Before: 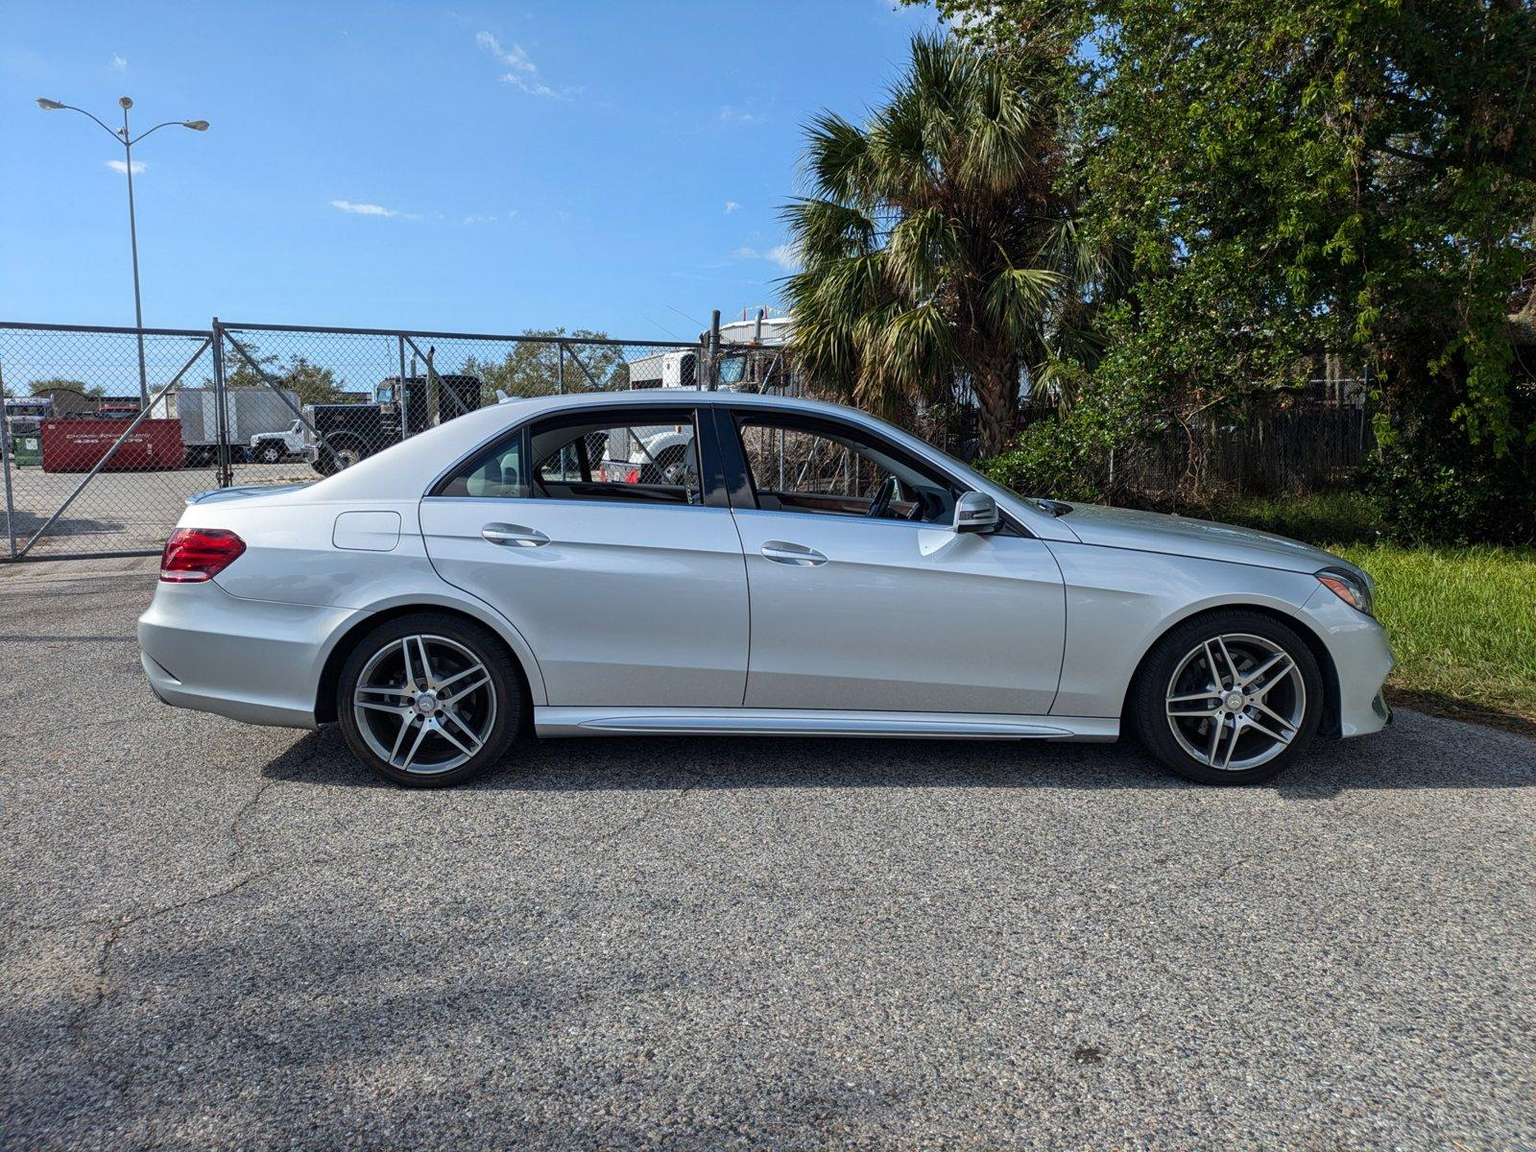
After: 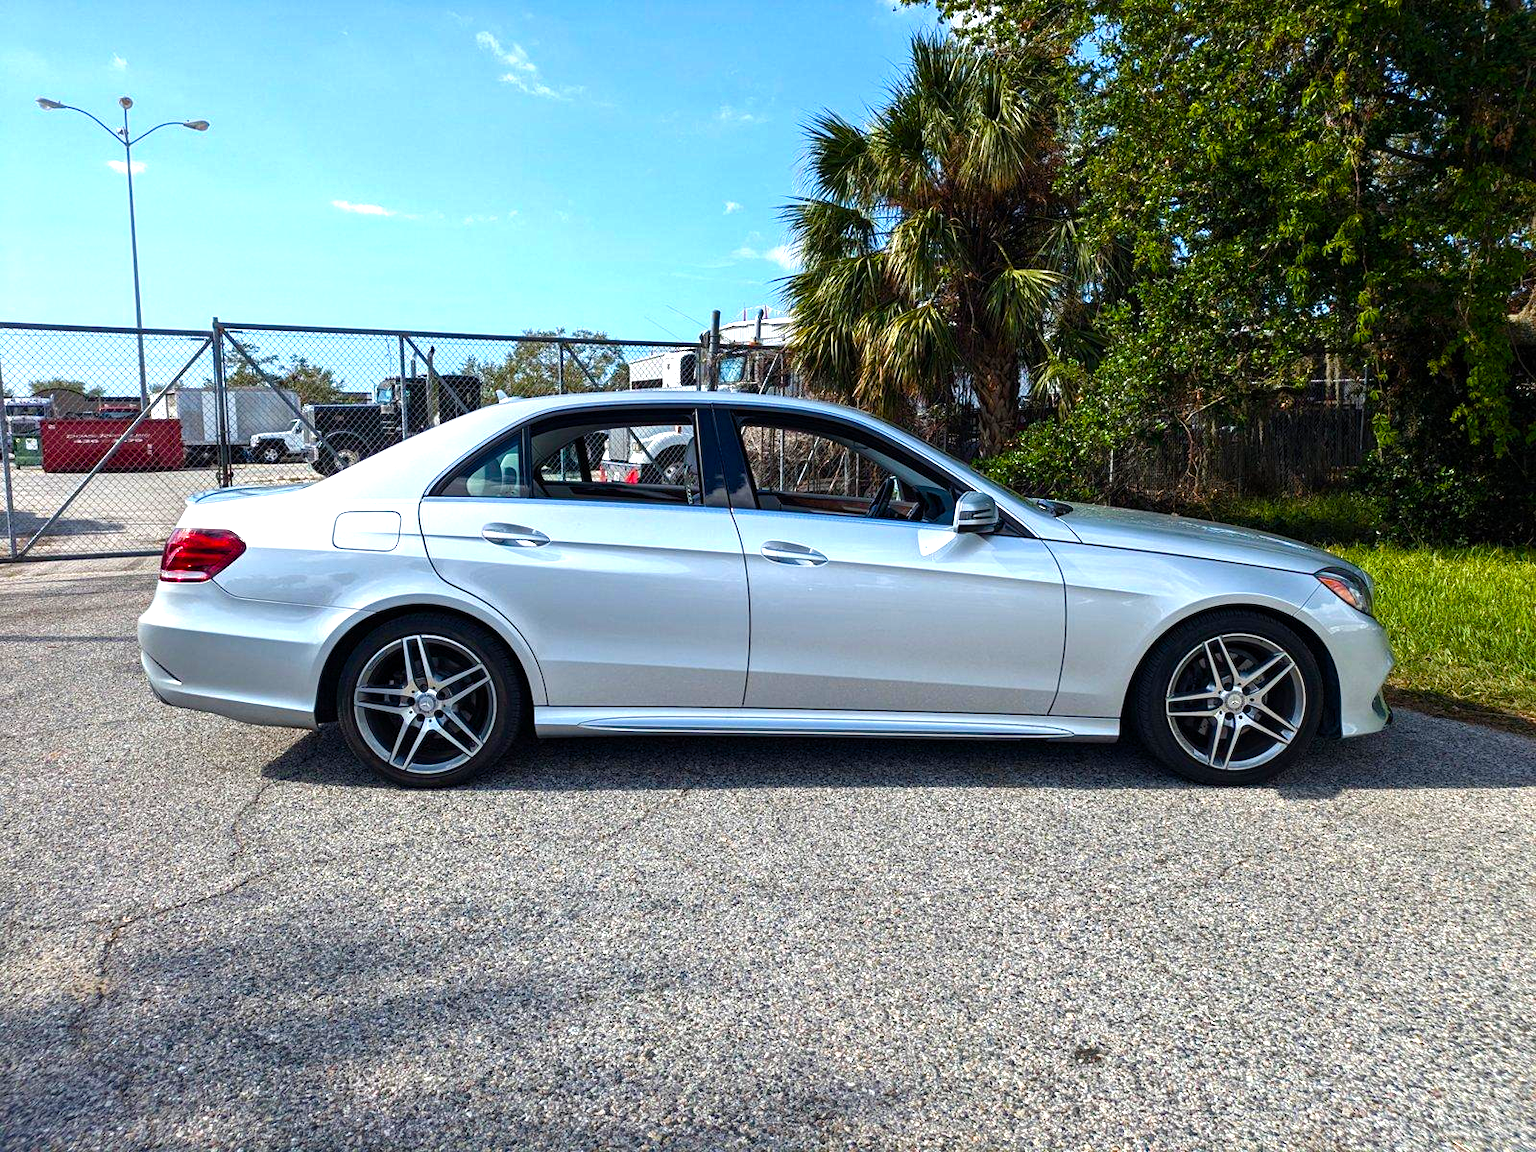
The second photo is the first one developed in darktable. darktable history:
color balance rgb: power › luminance -9.021%, perceptual saturation grading › global saturation 44.49%, perceptual saturation grading › highlights -49.834%, perceptual saturation grading › shadows 29.566%, perceptual brilliance grading › global brilliance 29.955%, global vibrance 11.091%
